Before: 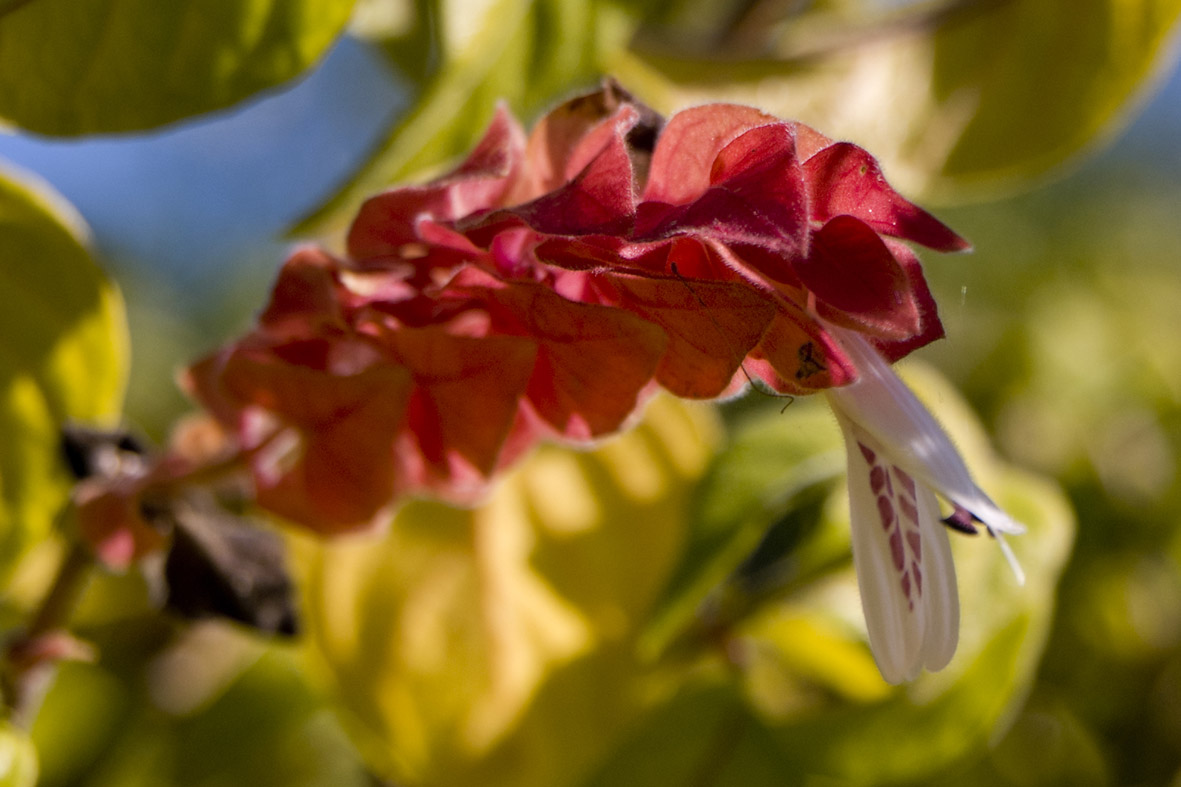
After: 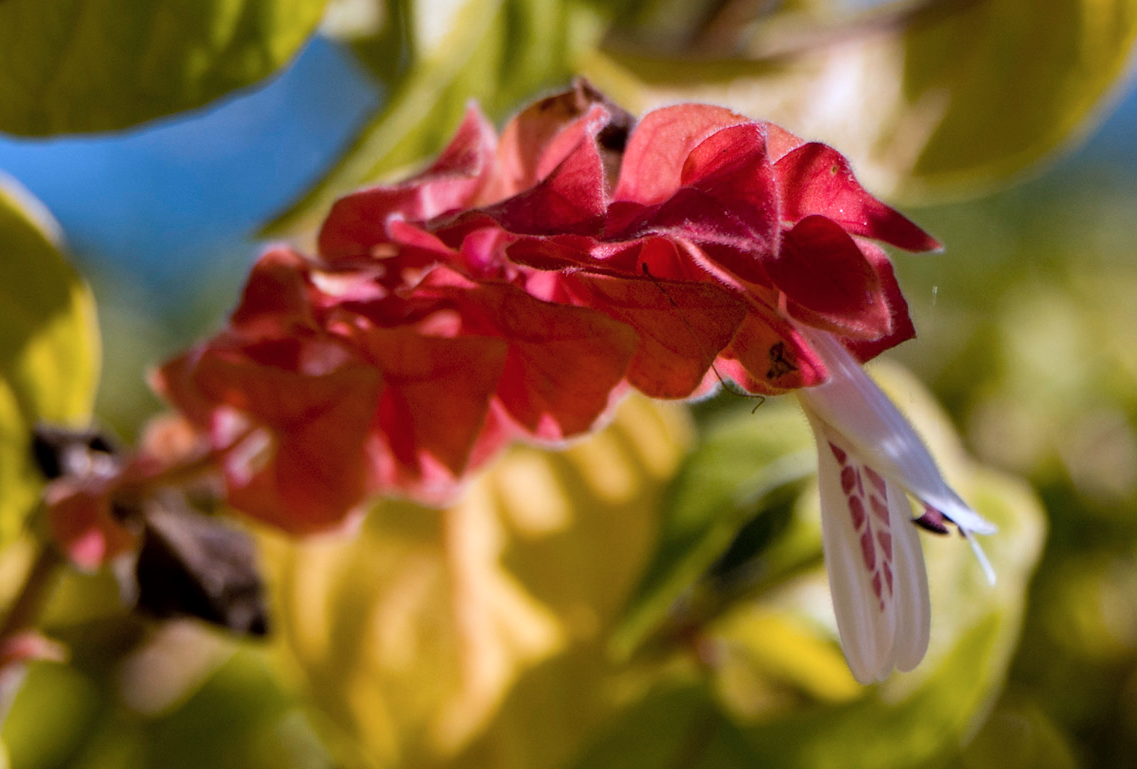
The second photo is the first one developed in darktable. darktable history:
color correction: highlights a* -2.24, highlights b* -18.1
crop and rotate: left 2.536%, right 1.107%, bottom 2.246%
